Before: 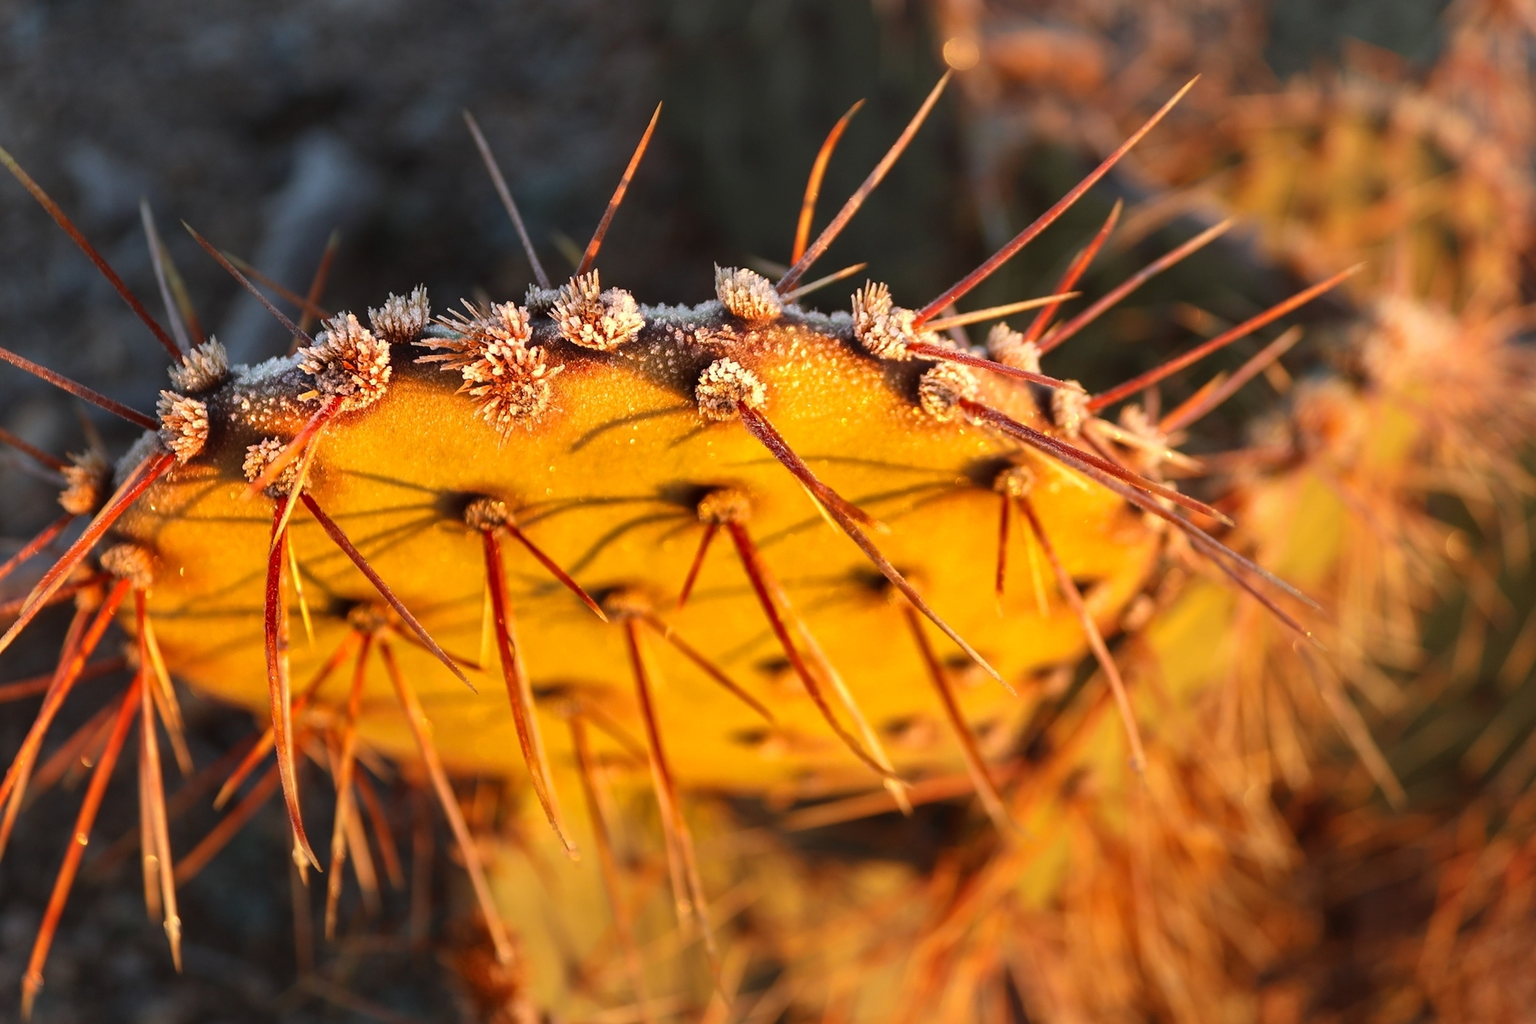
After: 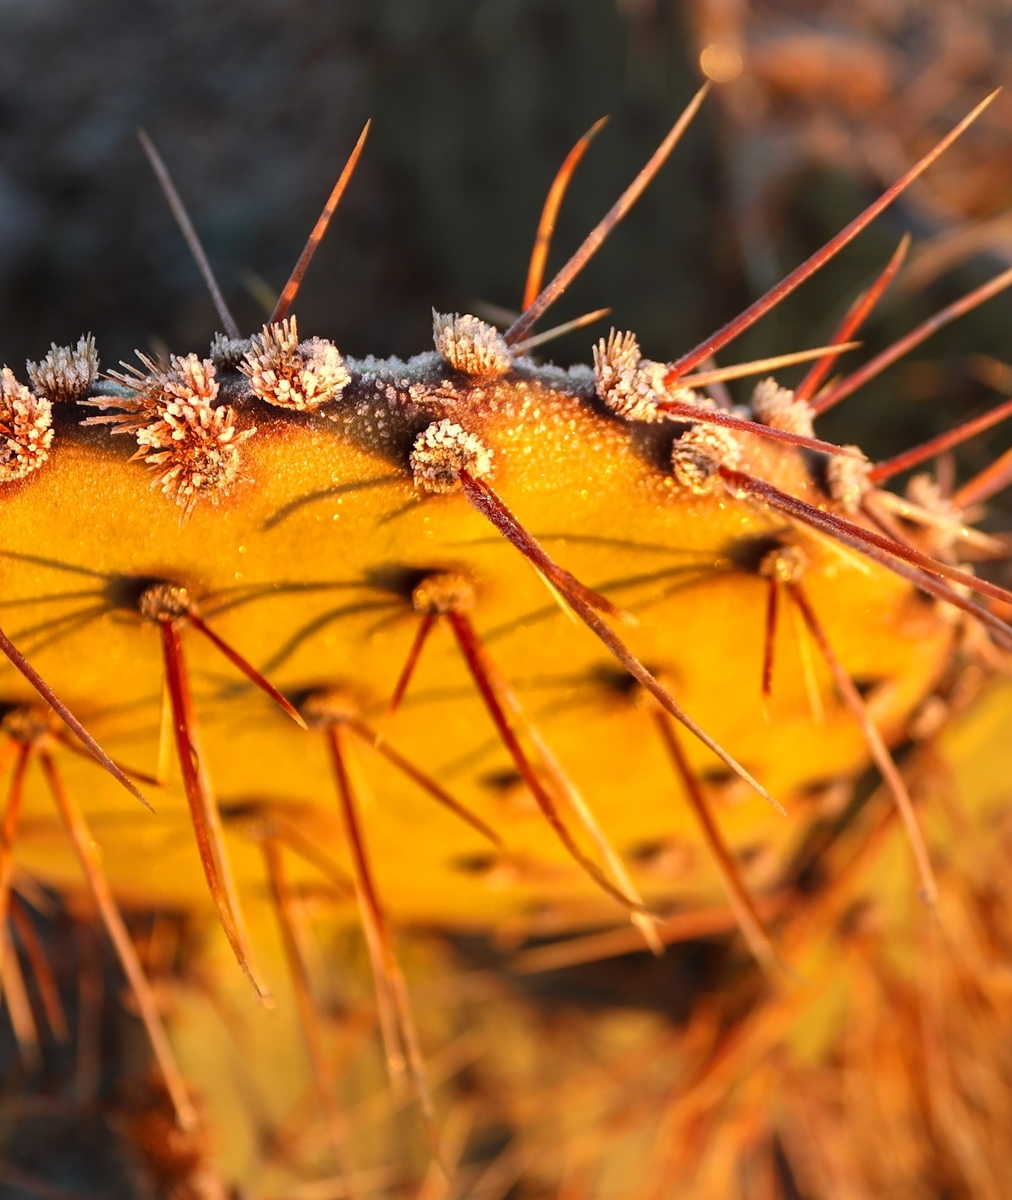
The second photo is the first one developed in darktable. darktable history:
crop and rotate: left 22.516%, right 21.234%
color zones: curves: ch0 [(0.25, 0.5) (0.423, 0.5) (0.443, 0.5) (0.521, 0.756) (0.568, 0.5) (0.576, 0.5) (0.75, 0.5)]; ch1 [(0.25, 0.5) (0.423, 0.5) (0.443, 0.5) (0.539, 0.873) (0.624, 0.565) (0.631, 0.5) (0.75, 0.5)]
